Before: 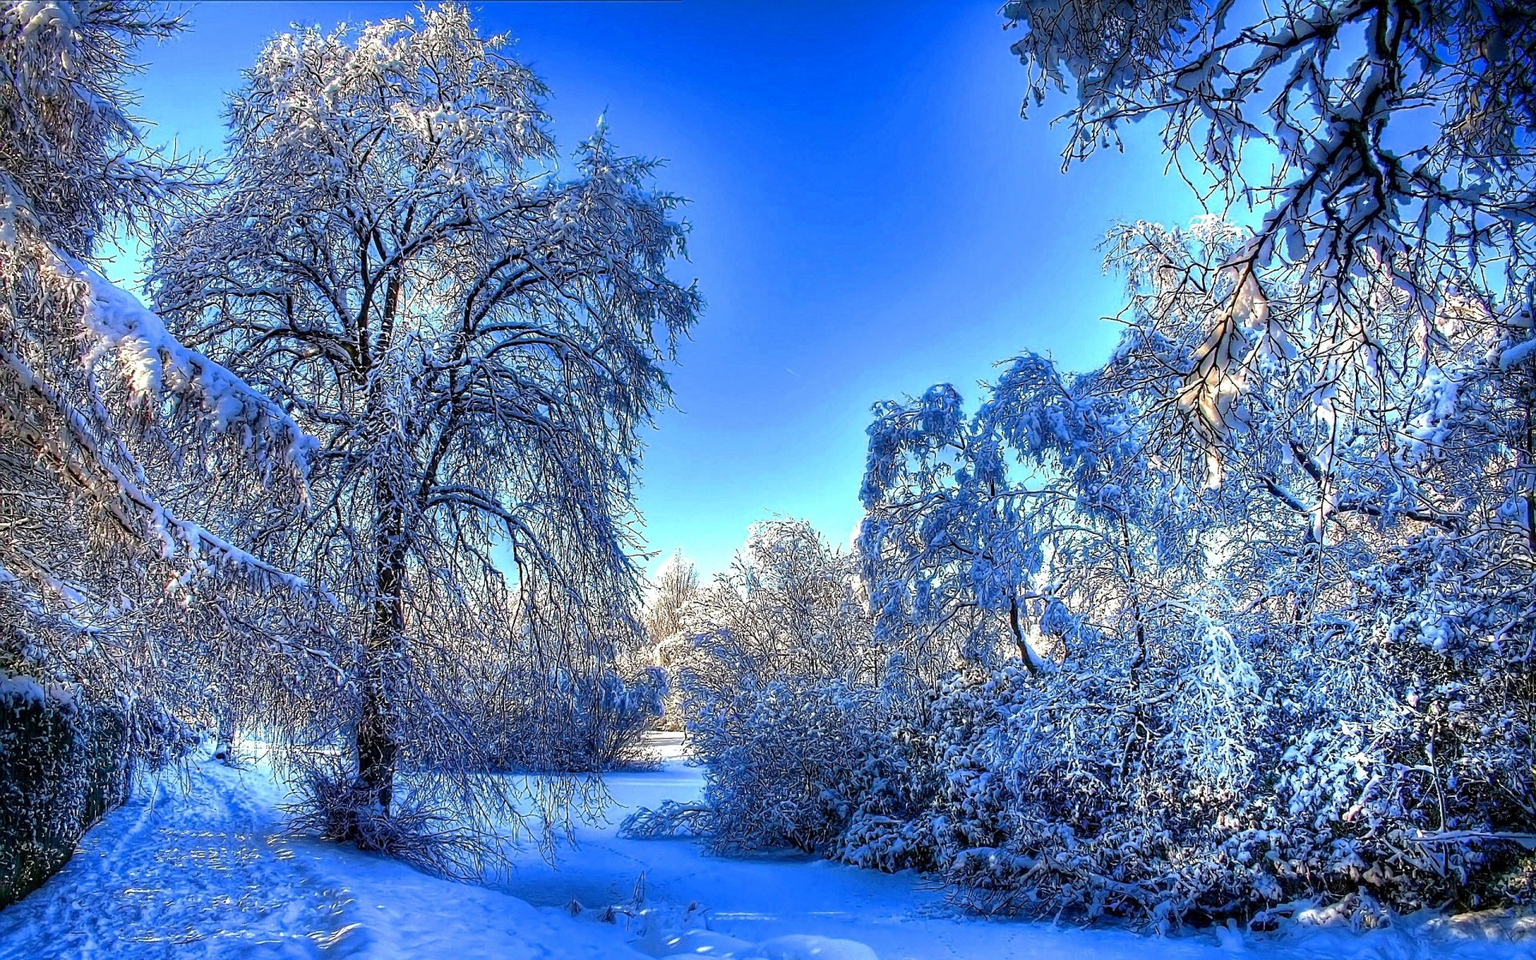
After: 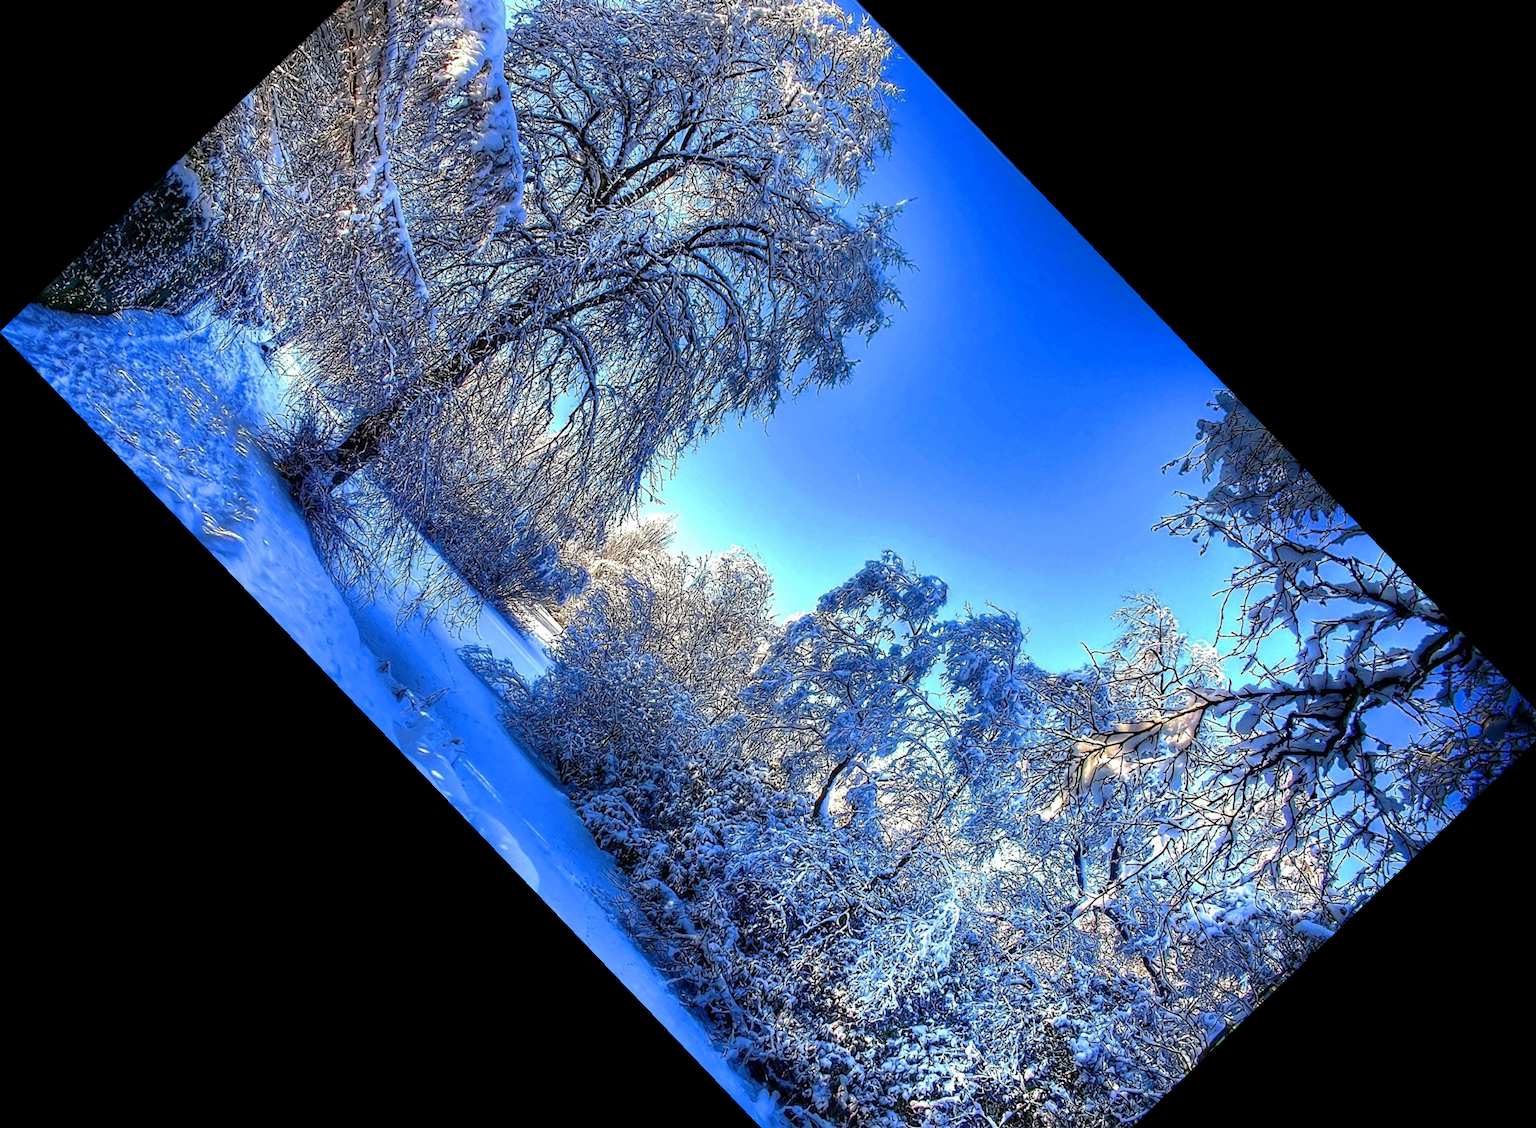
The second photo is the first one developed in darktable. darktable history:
crop and rotate: angle -46.26°, top 16.234%, right 0.912%, bottom 11.704%
tone equalizer: -8 EV 0.06 EV, smoothing diameter 25%, edges refinement/feathering 10, preserve details guided filter
